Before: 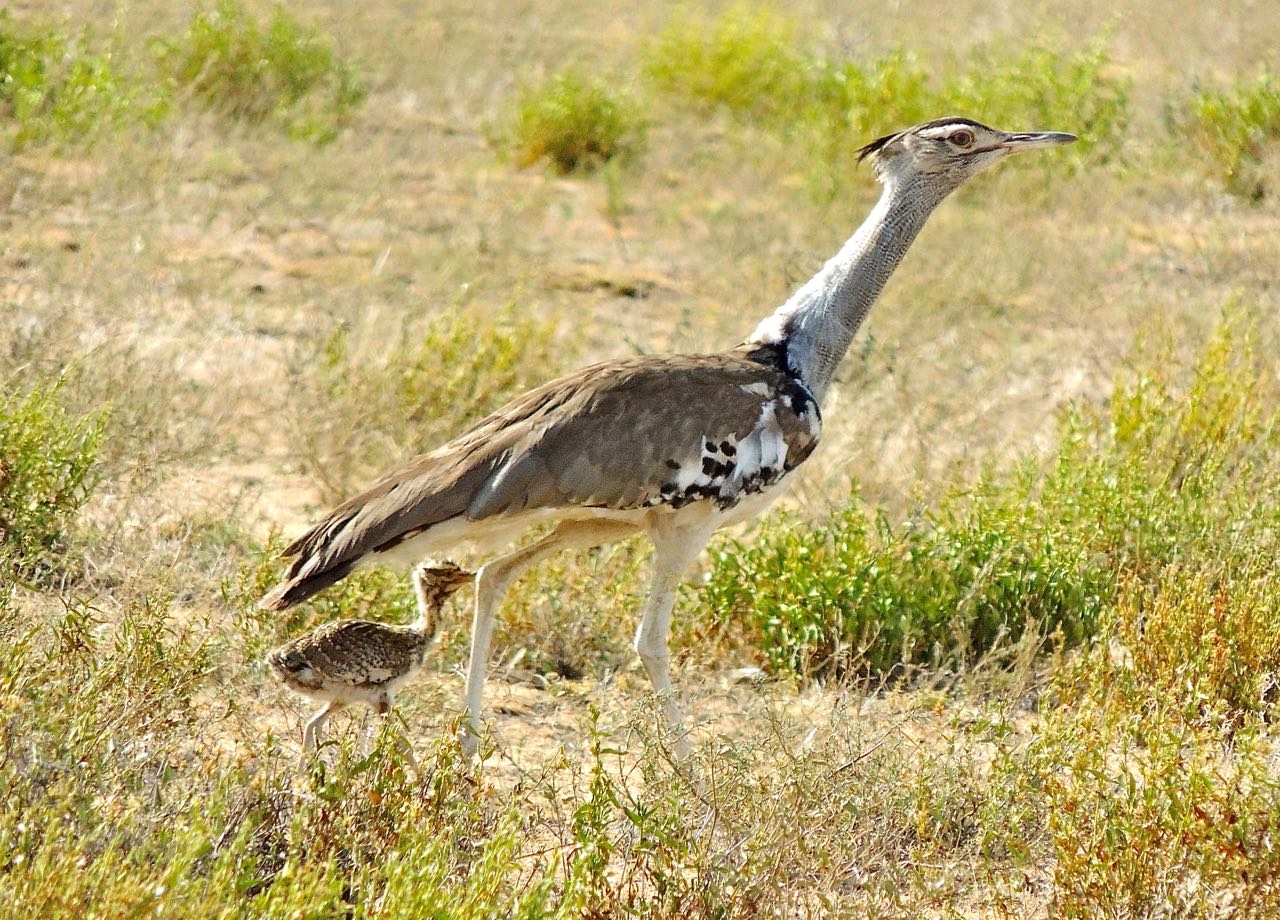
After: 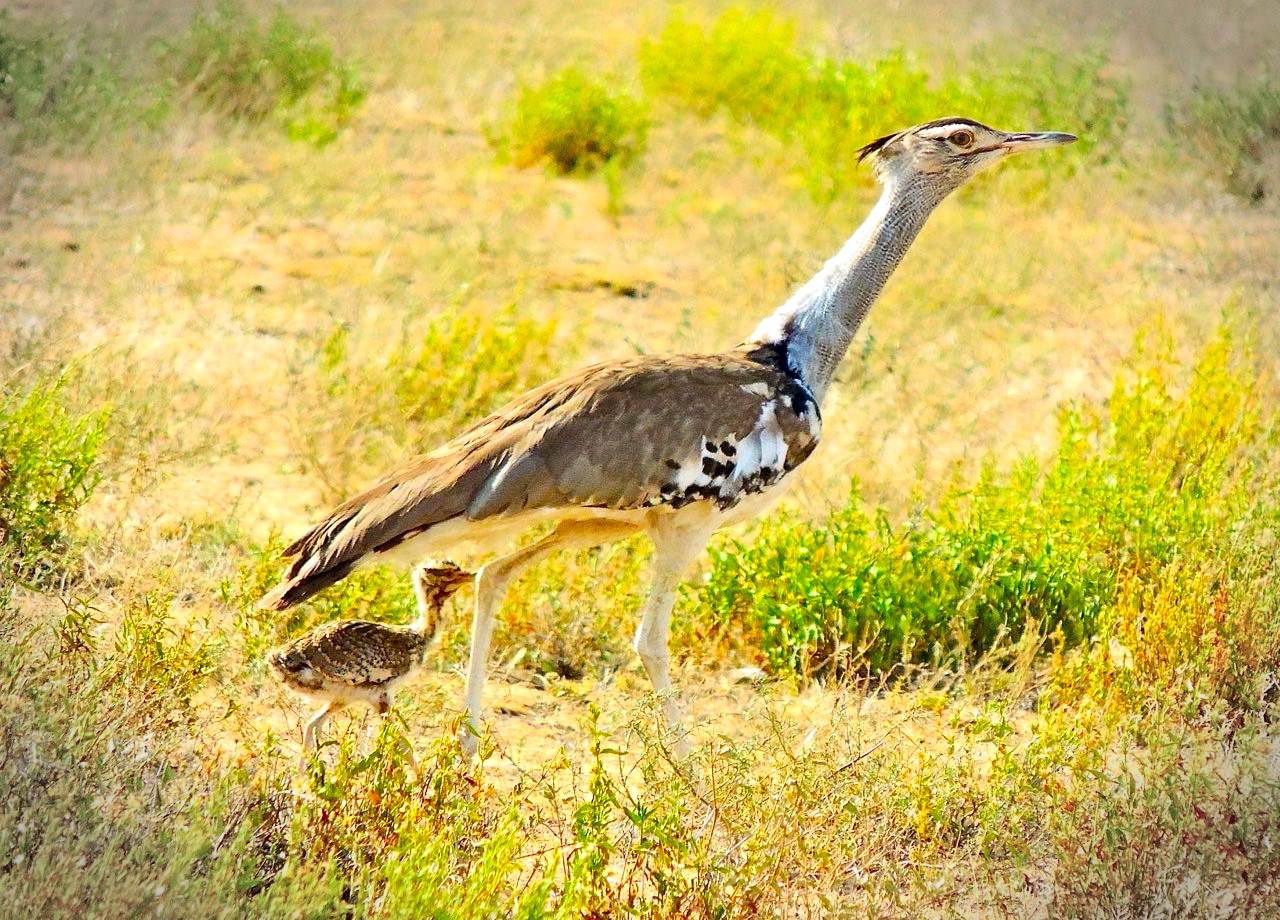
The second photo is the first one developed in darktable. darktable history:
exposure: exposure -0.04 EV, compensate highlight preservation false
contrast equalizer: octaves 7, y [[0.6 ×6], [0.55 ×6], [0 ×6], [0 ×6], [0 ×6]], mix 0.134
contrast brightness saturation: contrast 0.196, brightness 0.194, saturation 0.797
vignetting: fall-off start 91.07%, fall-off radius 38.33%, width/height ratio 1.218, shape 1.3, unbound false
